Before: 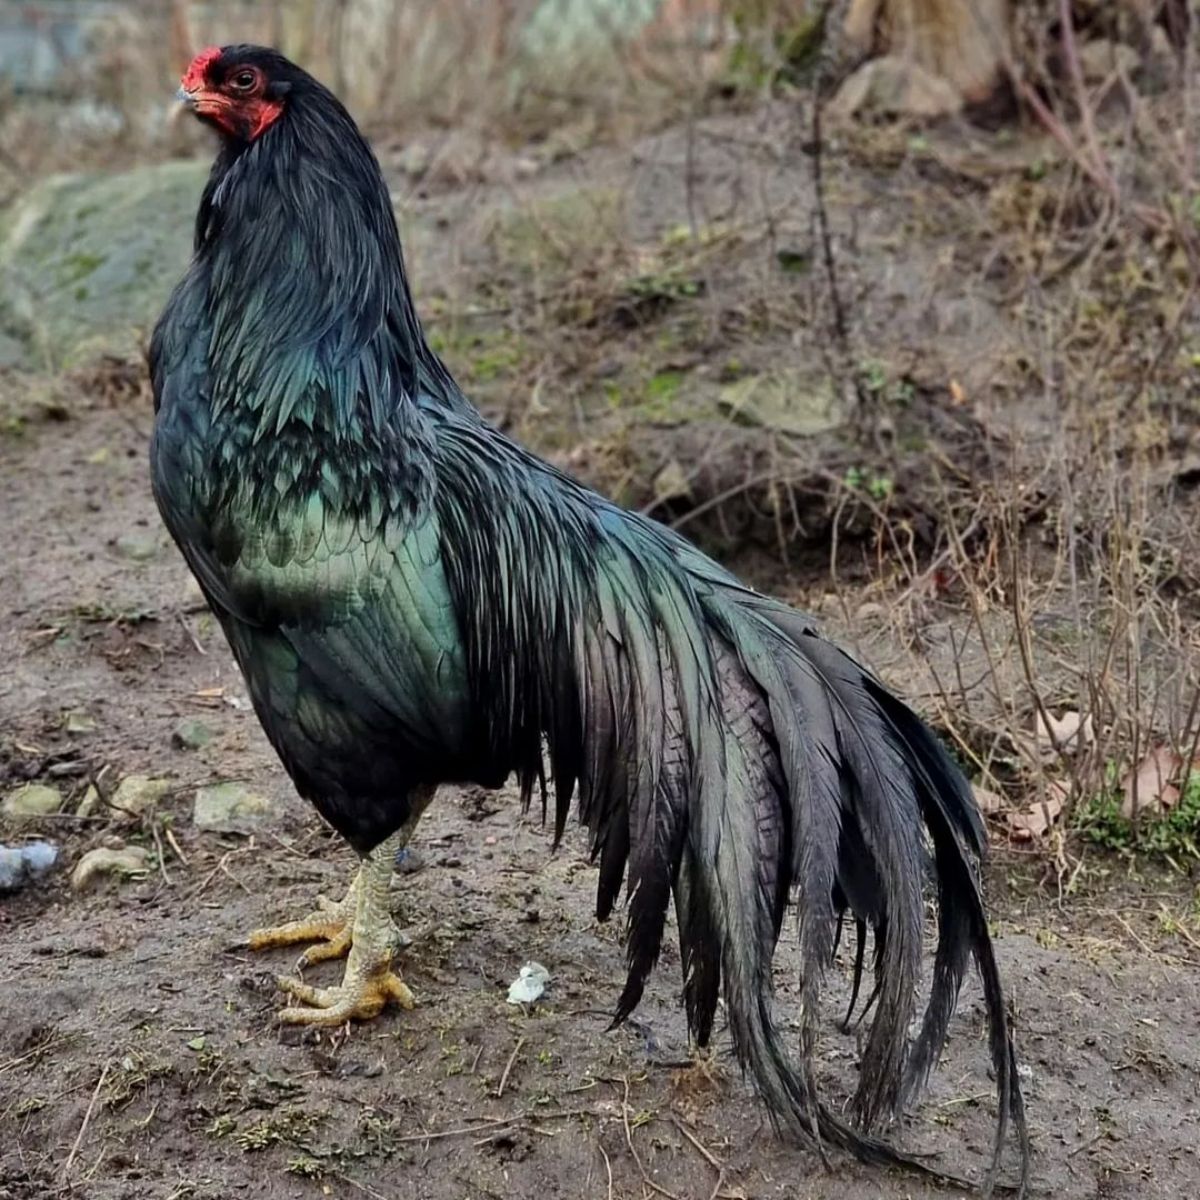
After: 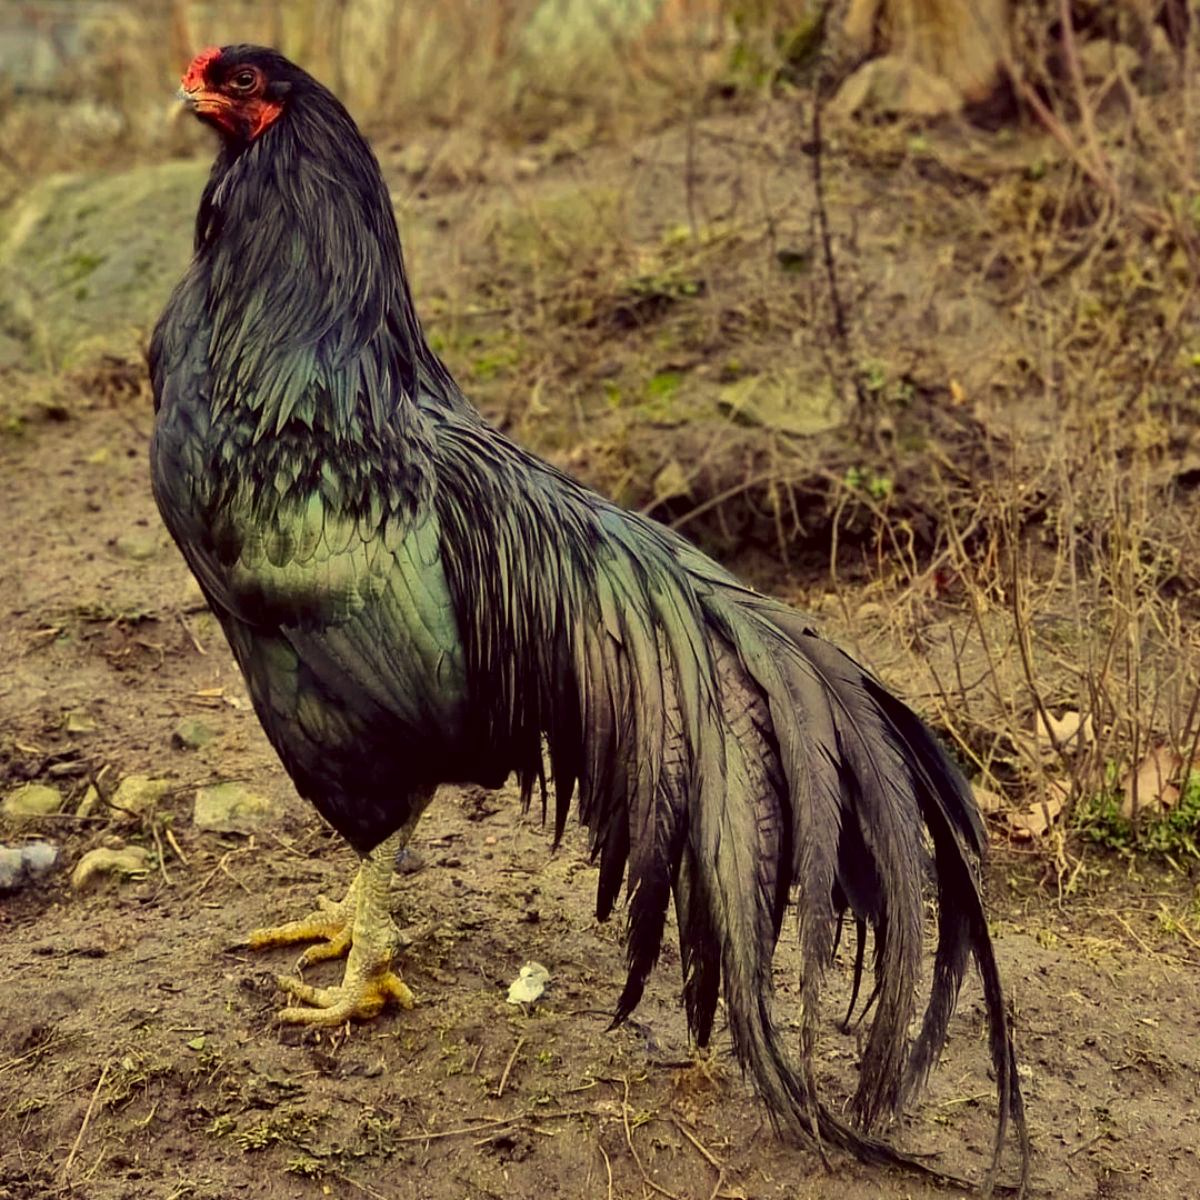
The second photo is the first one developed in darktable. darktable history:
rotate and perspective: automatic cropping original format, crop left 0, crop top 0
local contrast: mode bilateral grid, contrast 20, coarseness 50, detail 120%, midtone range 0.2
color correction: highlights a* -0.482, highlights b* 40, shadows a* 9.8, shadows b* -0.161
